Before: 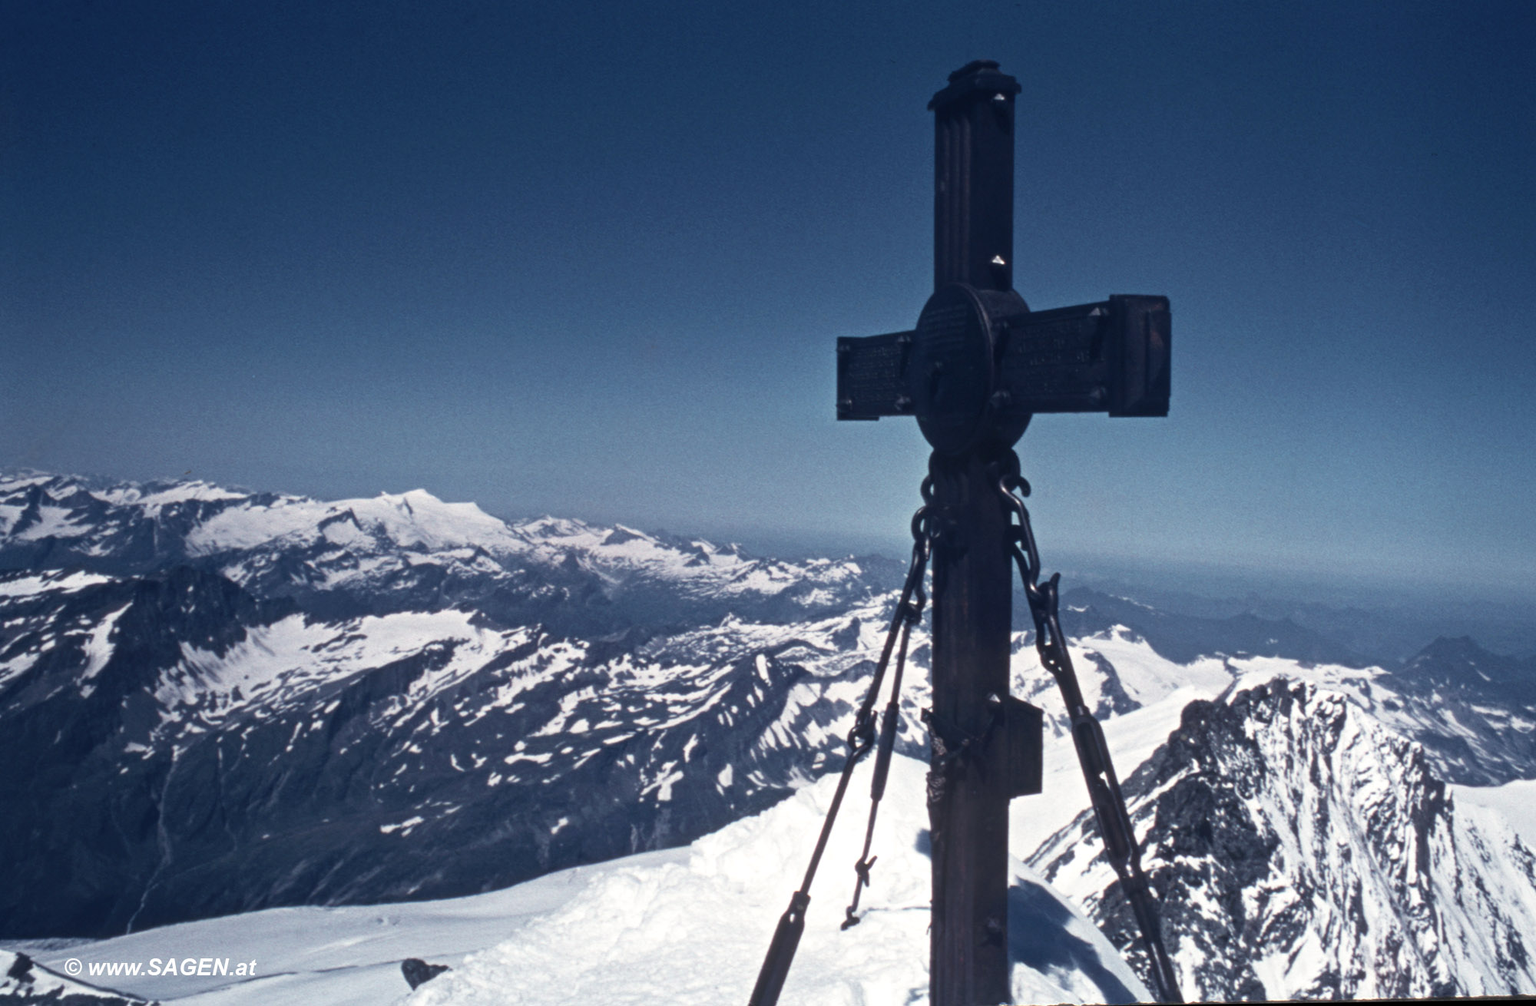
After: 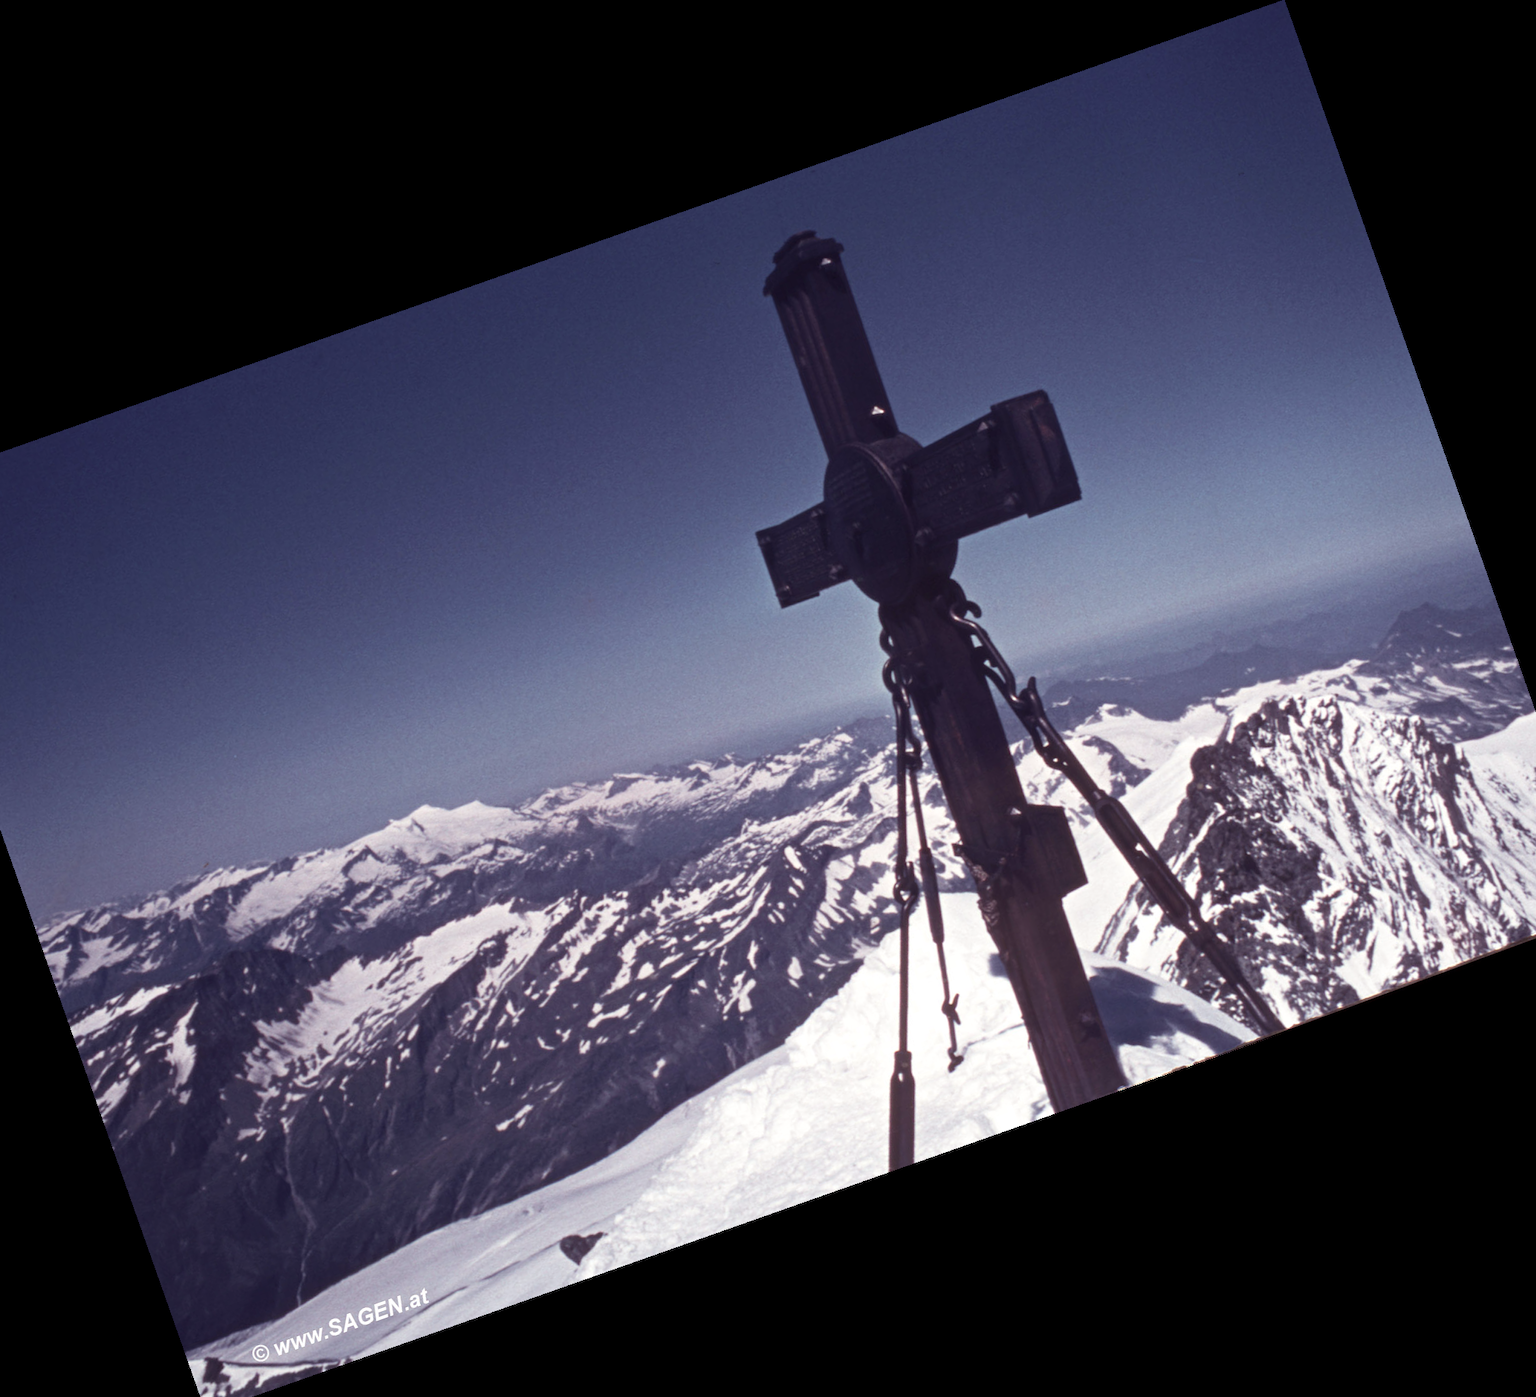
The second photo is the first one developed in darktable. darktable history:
crop and rotate: angle 19.43°, left 6.812%, right 4.125%, bottom 1.087%
rgb levels: mode RGB, independent channels, levels [[0, 0.474, 1], [0, 0.5, 1], [0, 0.5, 1]]
